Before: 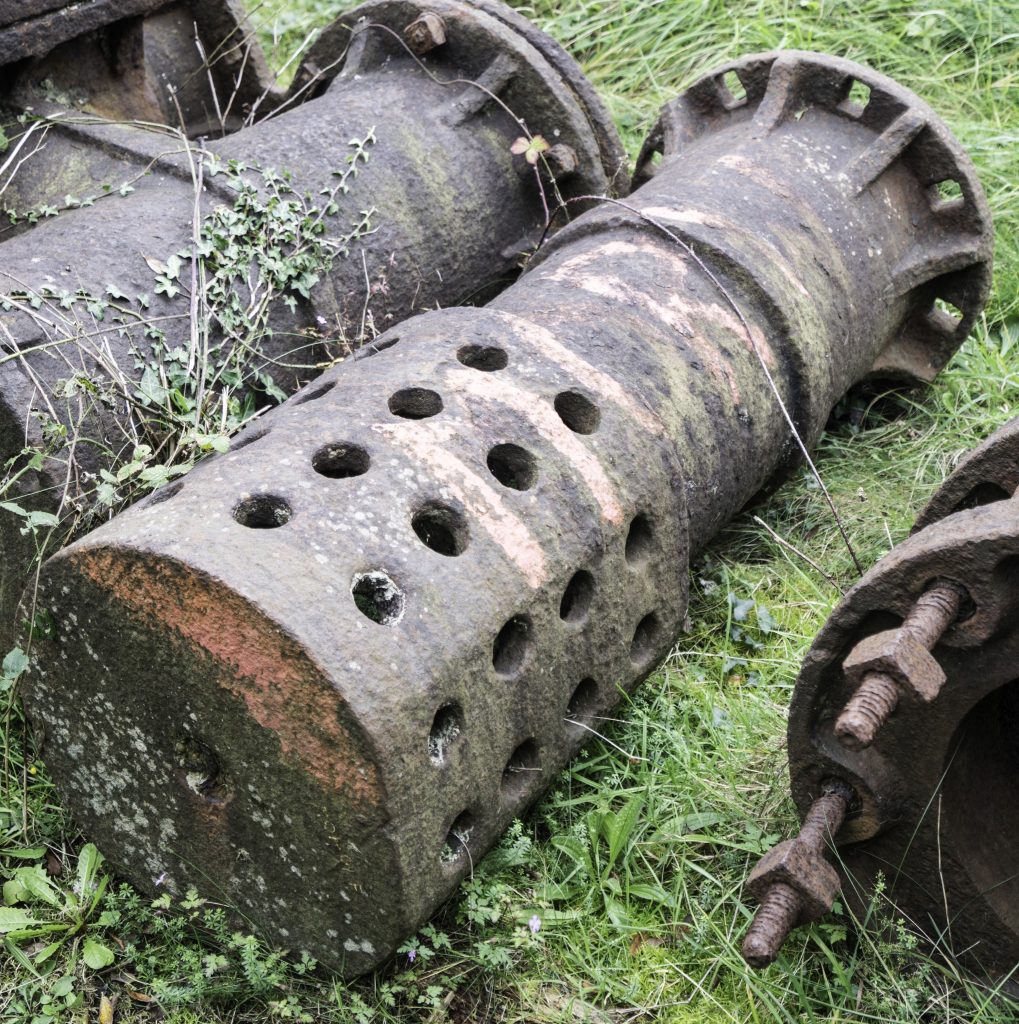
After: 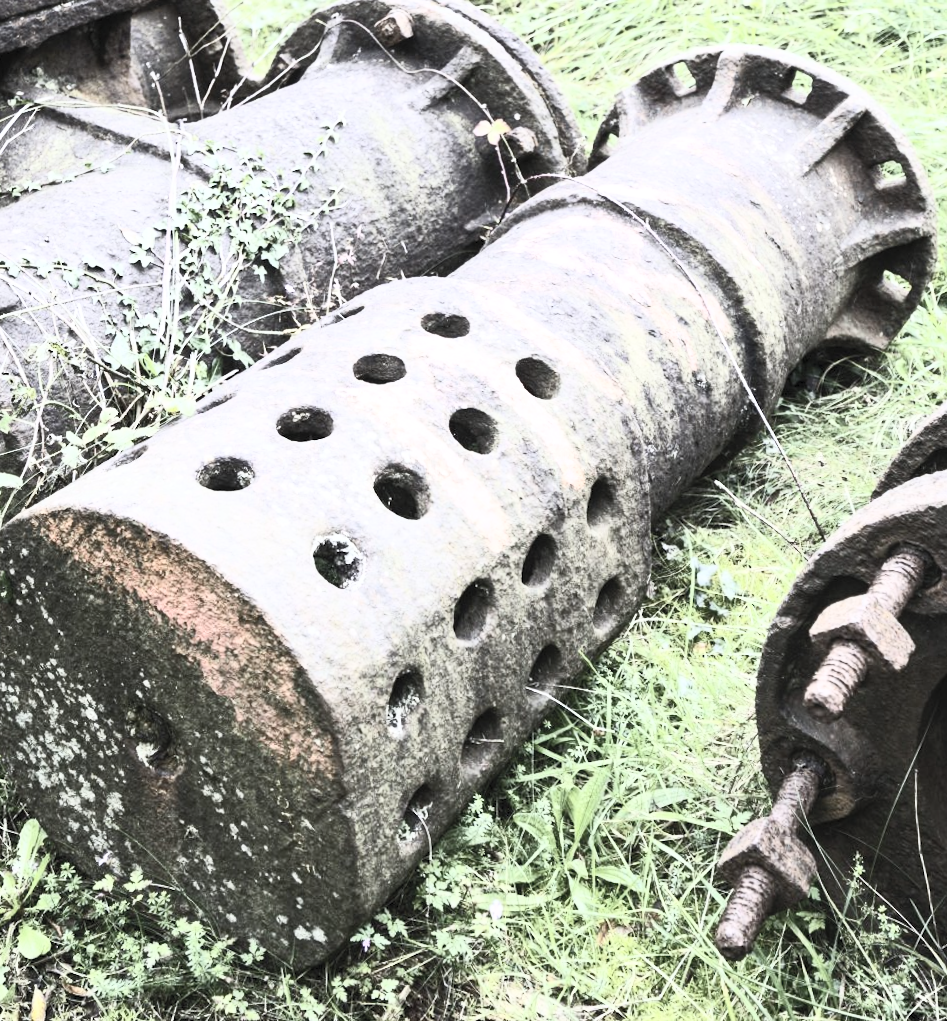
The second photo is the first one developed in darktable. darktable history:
contrast brightness saturation: contrast 0.57, brightness 0.57, saturation -0.34
white balance: red 0.988, blue 1.017
exposure: exposure 0.2 EV, compensate highlight preservation false
rotate and perspective: rotation 0.215°, lens shift (vertical) -0.139, crop left 0.069, crop right 0.939, crop top 0.002, crop bottom 0.996
